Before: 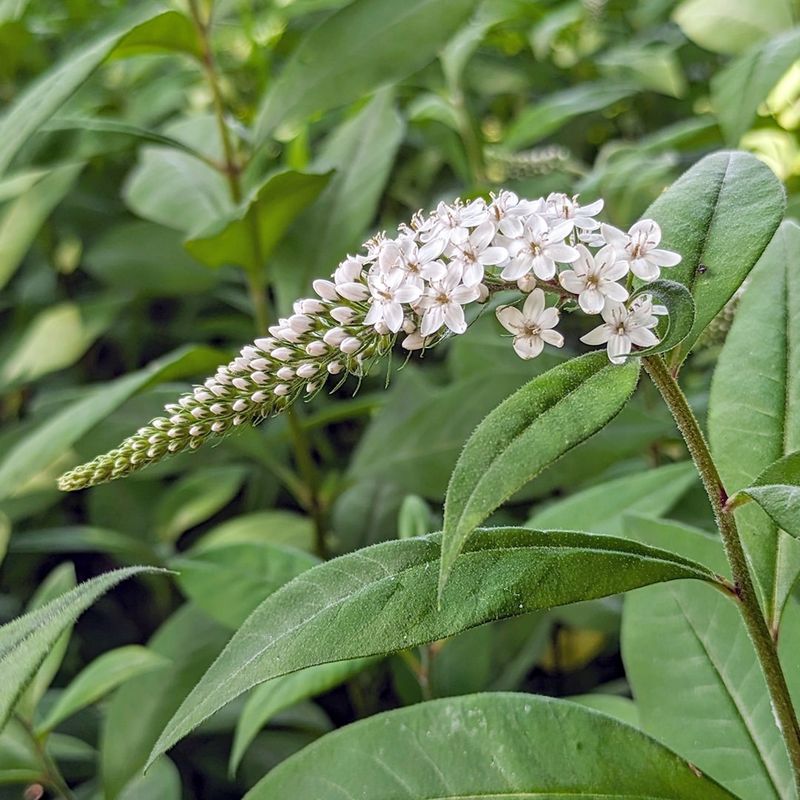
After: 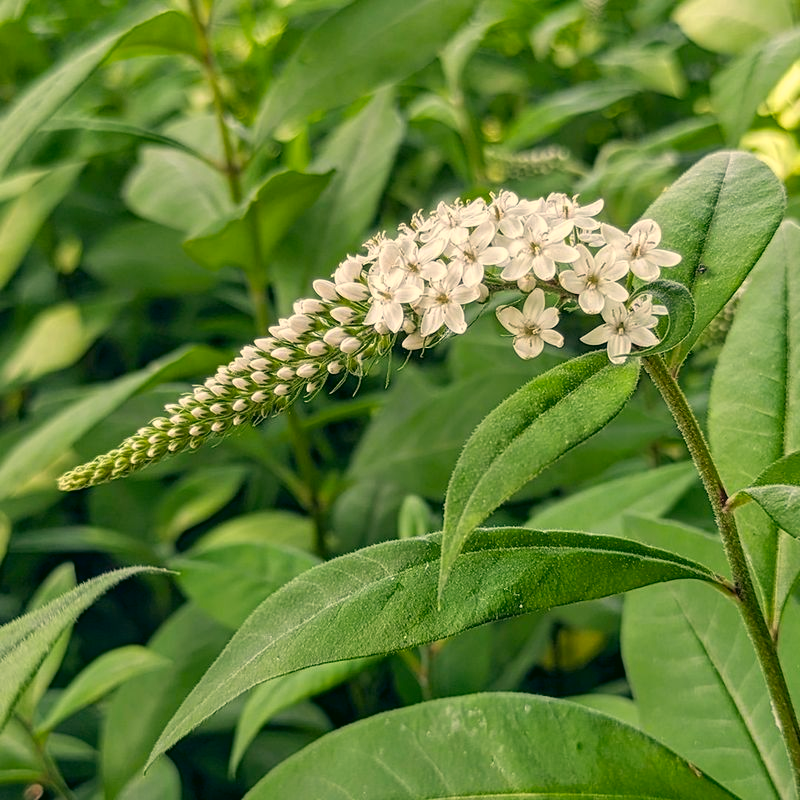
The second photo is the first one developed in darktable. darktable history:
color correction: highlights a* 5.09, highlights b* 23.55, shadows a* -16.14, shadows b* 3.94
